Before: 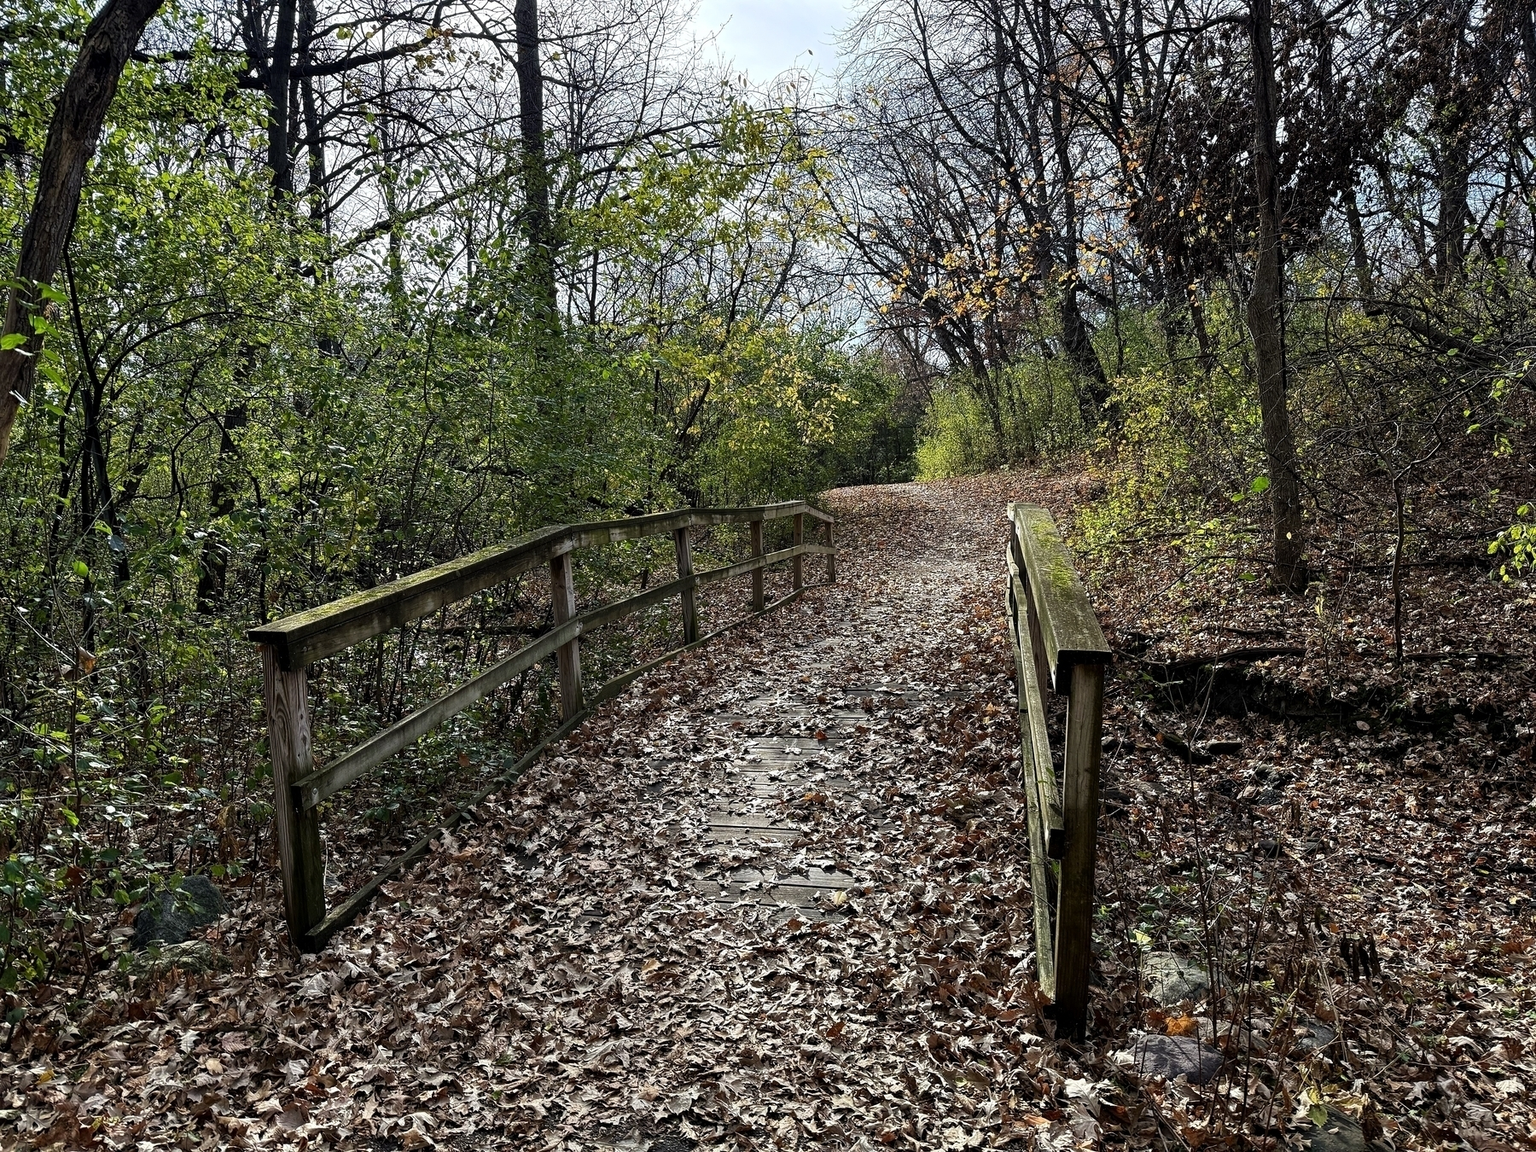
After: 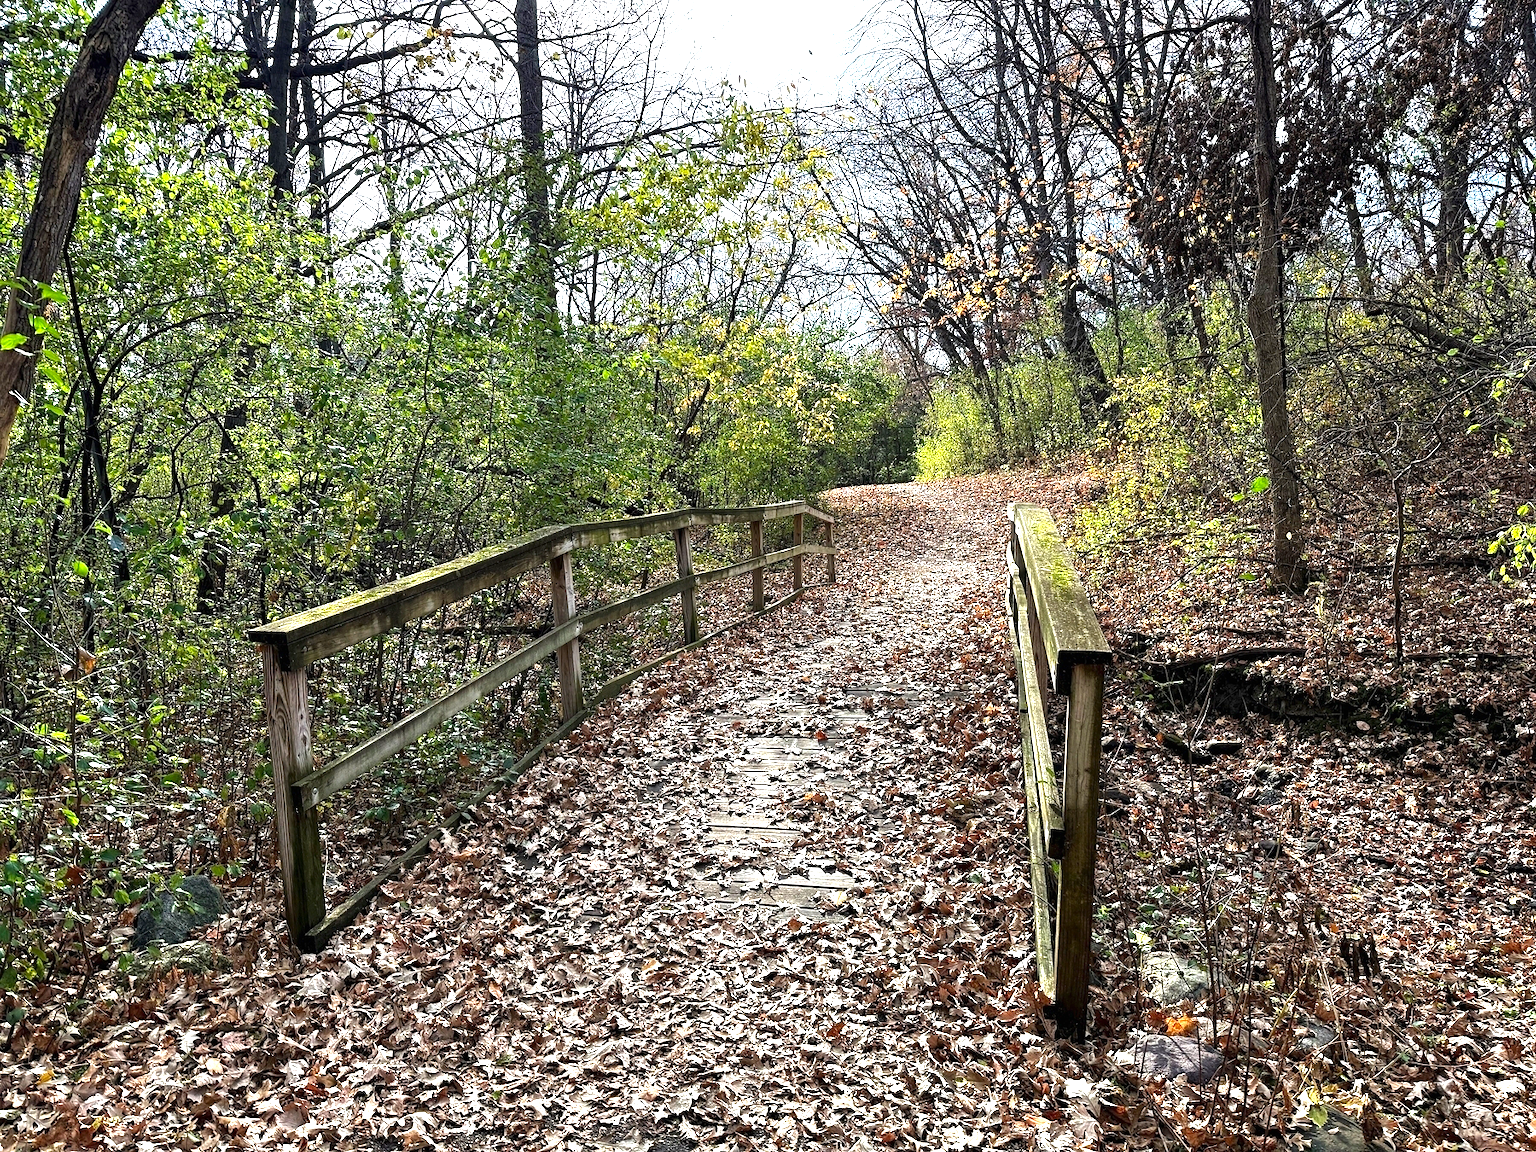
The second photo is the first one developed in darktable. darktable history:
exposure: black level correction 0, exposure 1.344 EV, compensate exposure bias true, compensate highlight preservation false
